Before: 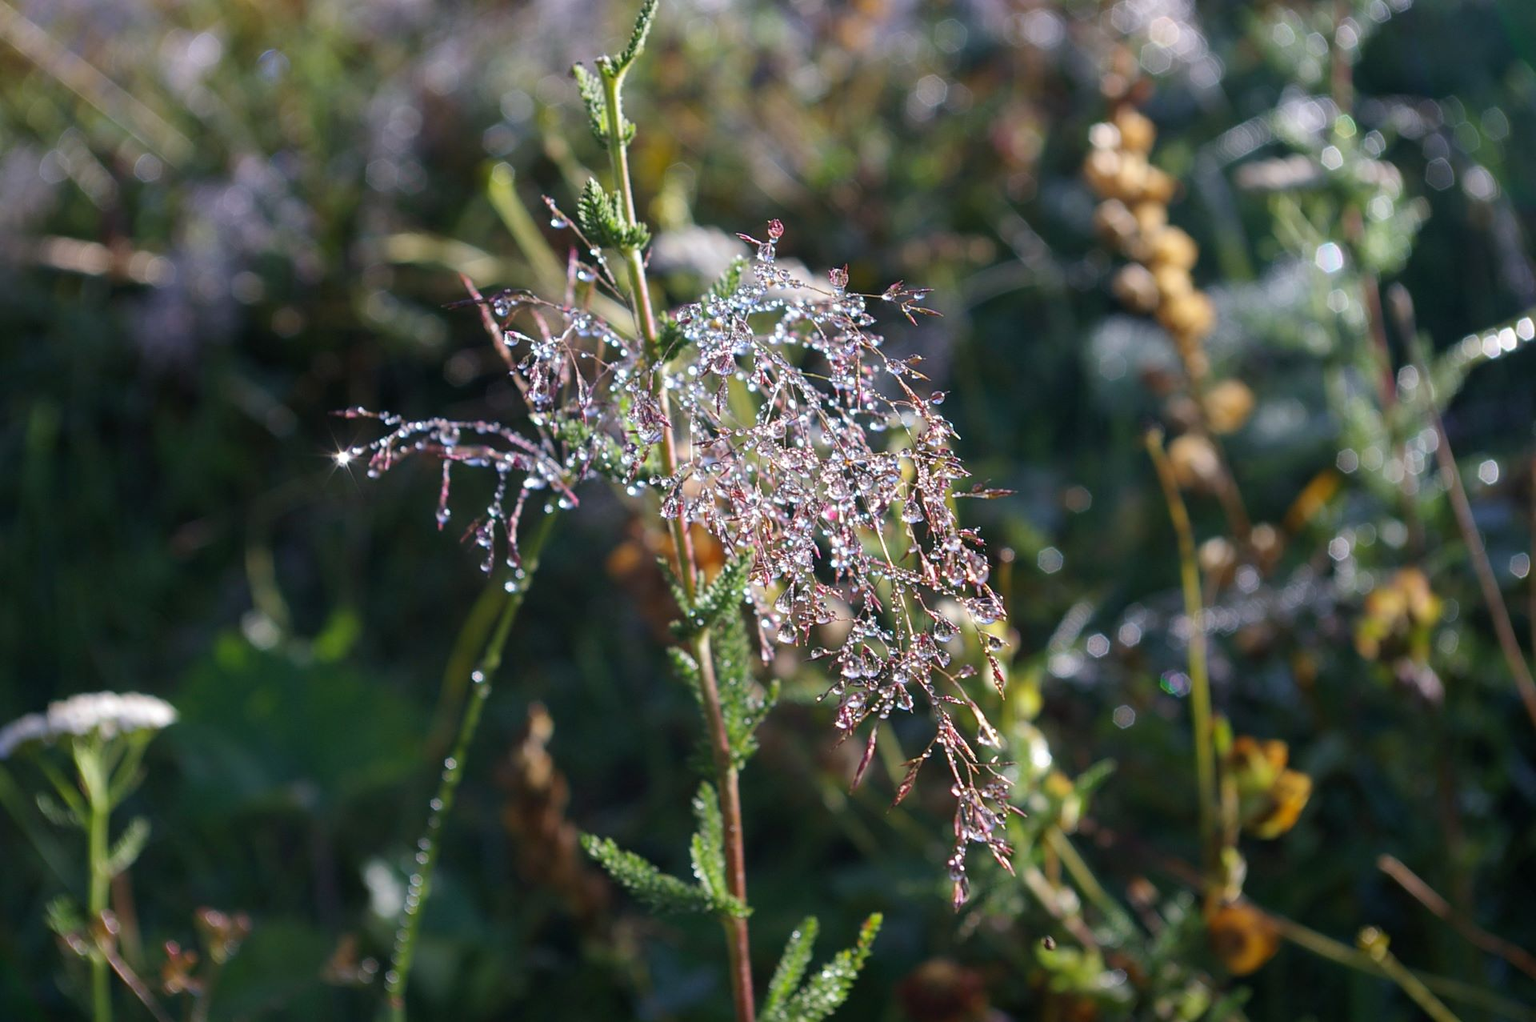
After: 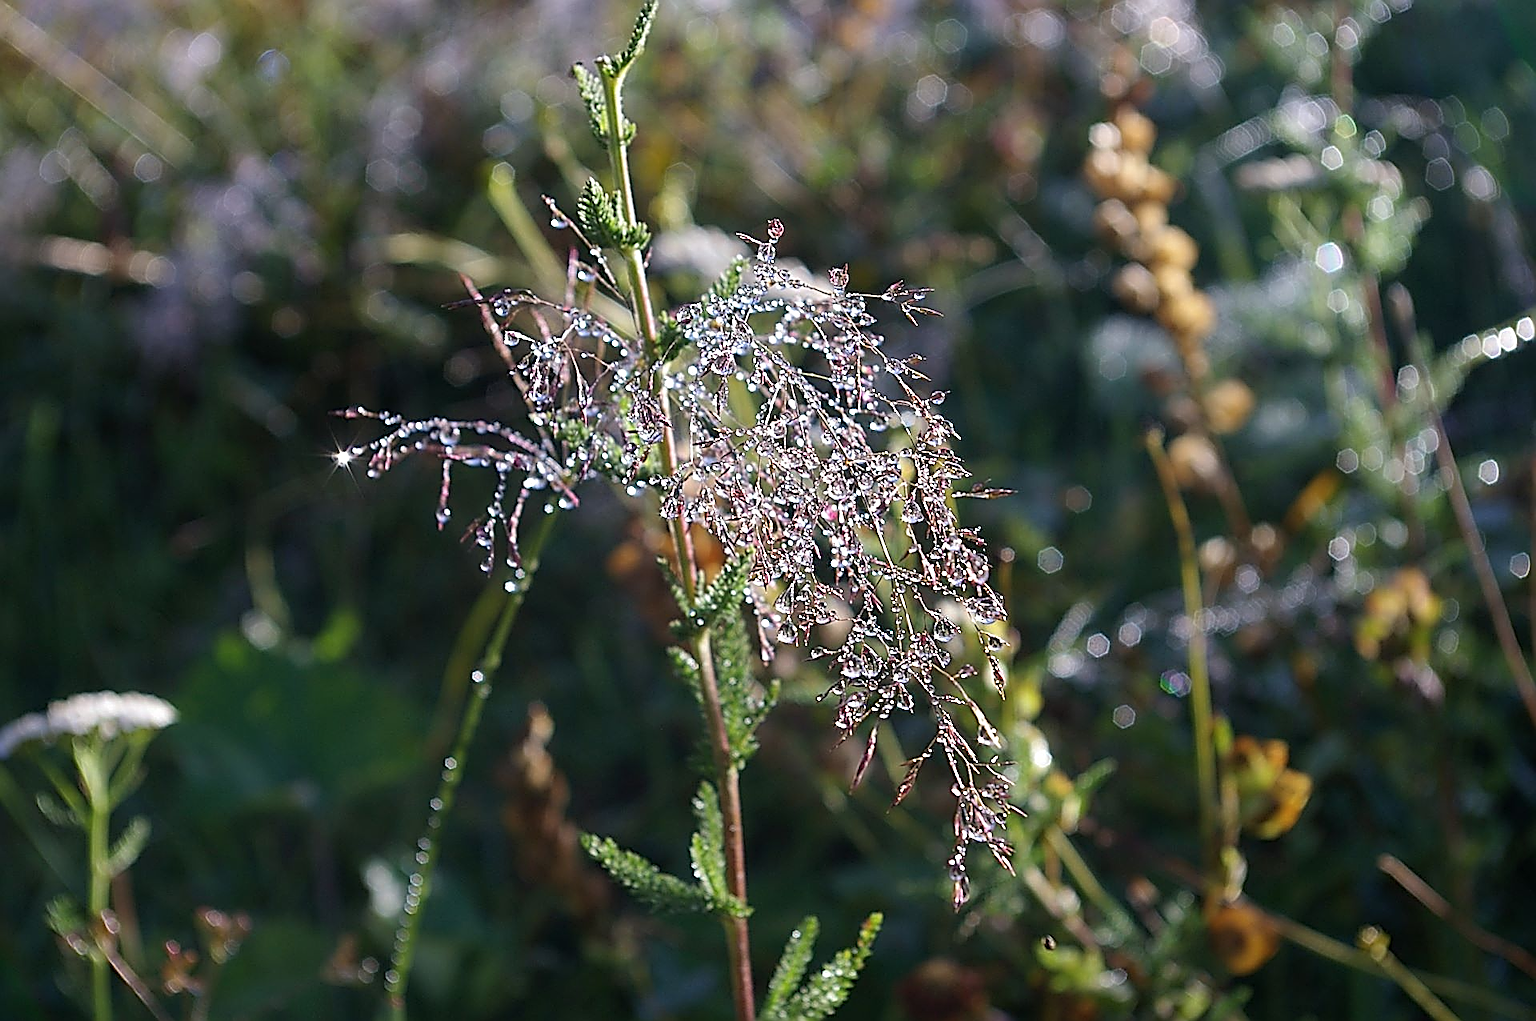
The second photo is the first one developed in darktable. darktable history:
color zones: curves: ch1 [(0, 0.469) (0.001, 0.469) (0.12, 0.446) (0.248, 0.469) (0.5, 0.5) (0.748, 0.5) (0.999, 0.469) (1, 0.469)]
sharpen: amount 1.86
